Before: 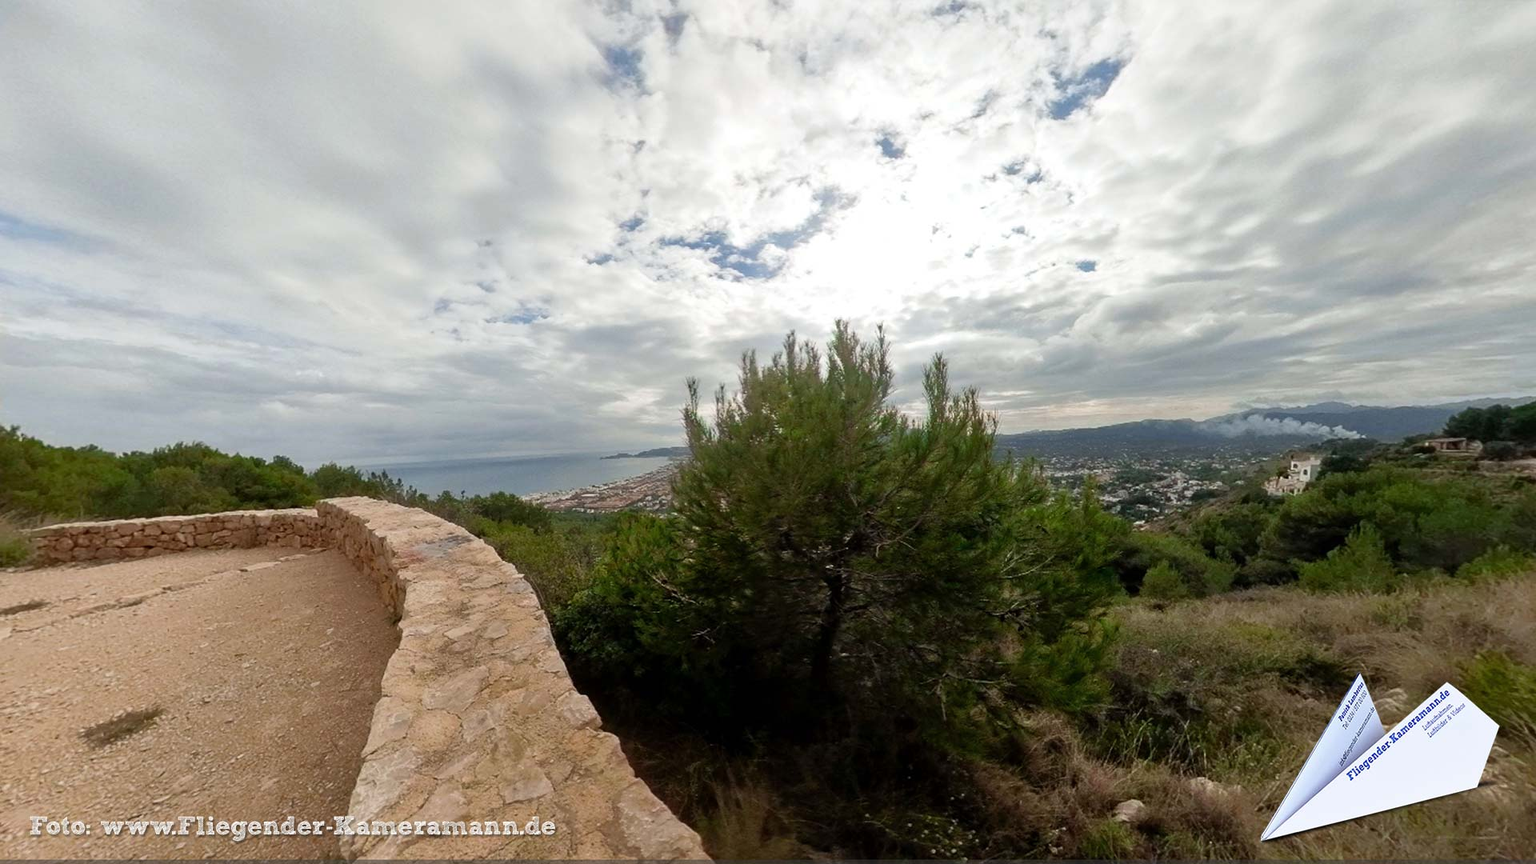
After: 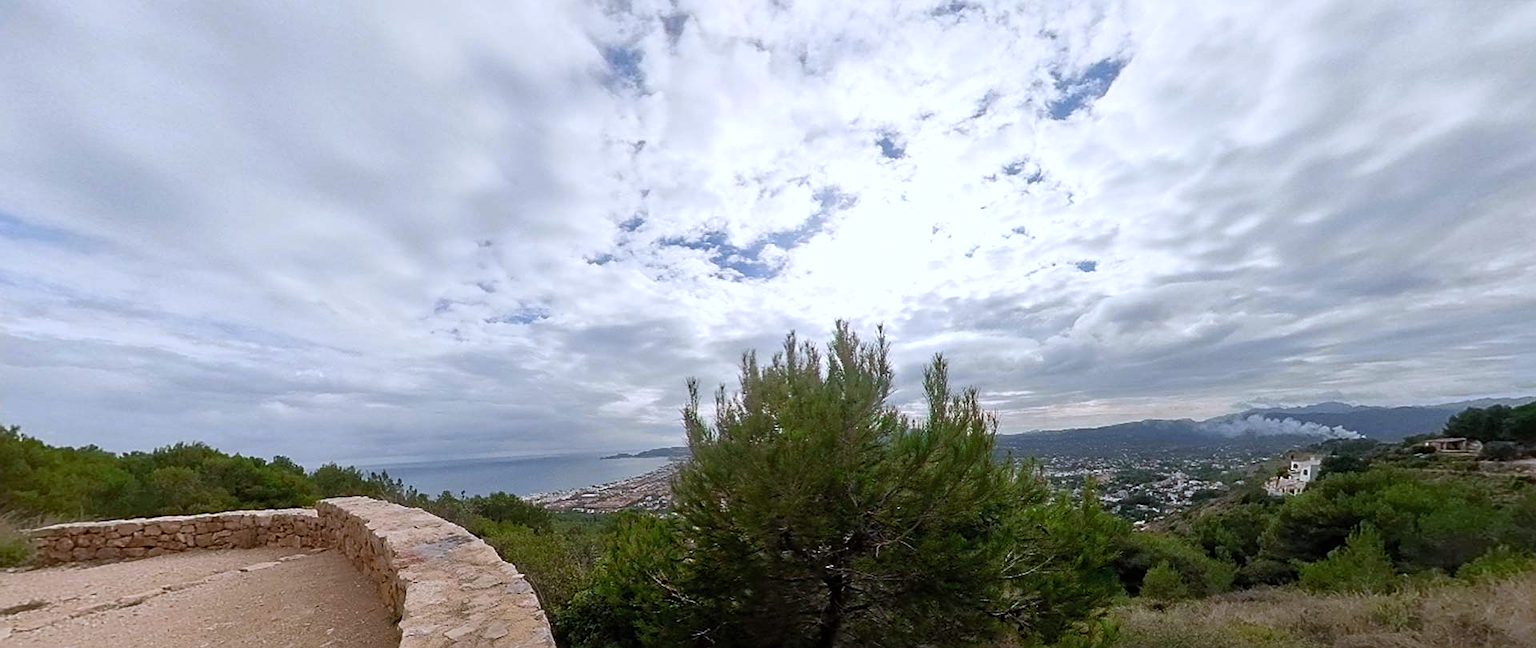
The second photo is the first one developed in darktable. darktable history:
crop: bottom 24.988%
fill light: on, module defaults
white balance: red 0.967, blue 1.119, emerald 0.756
sharpen: on, module defaults
